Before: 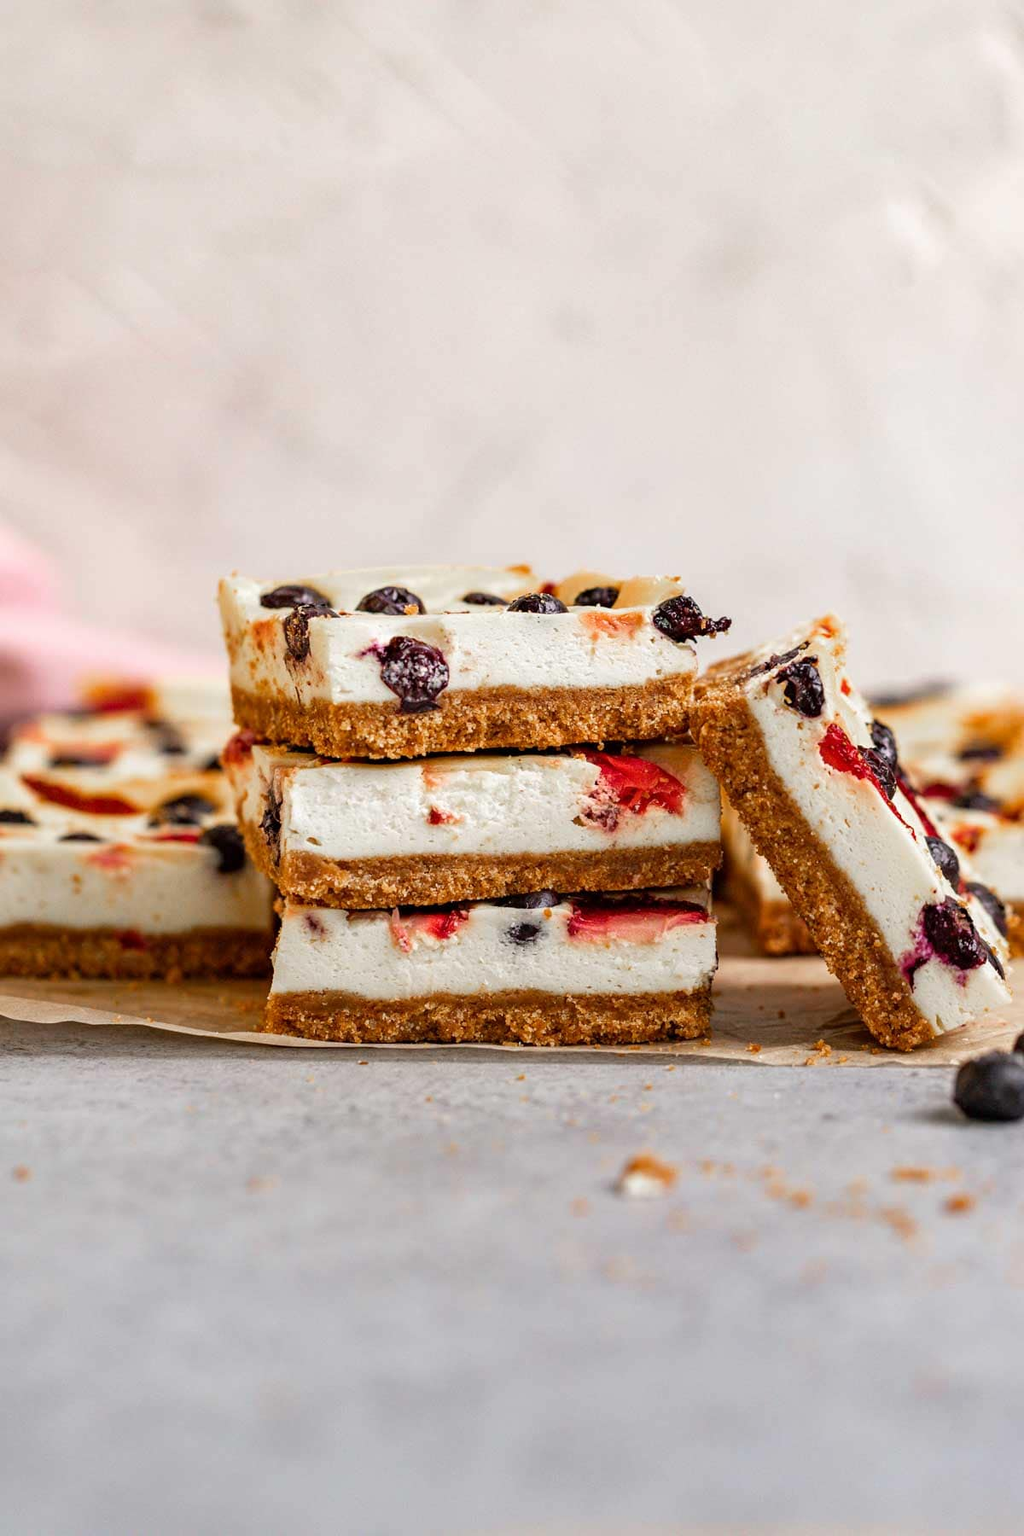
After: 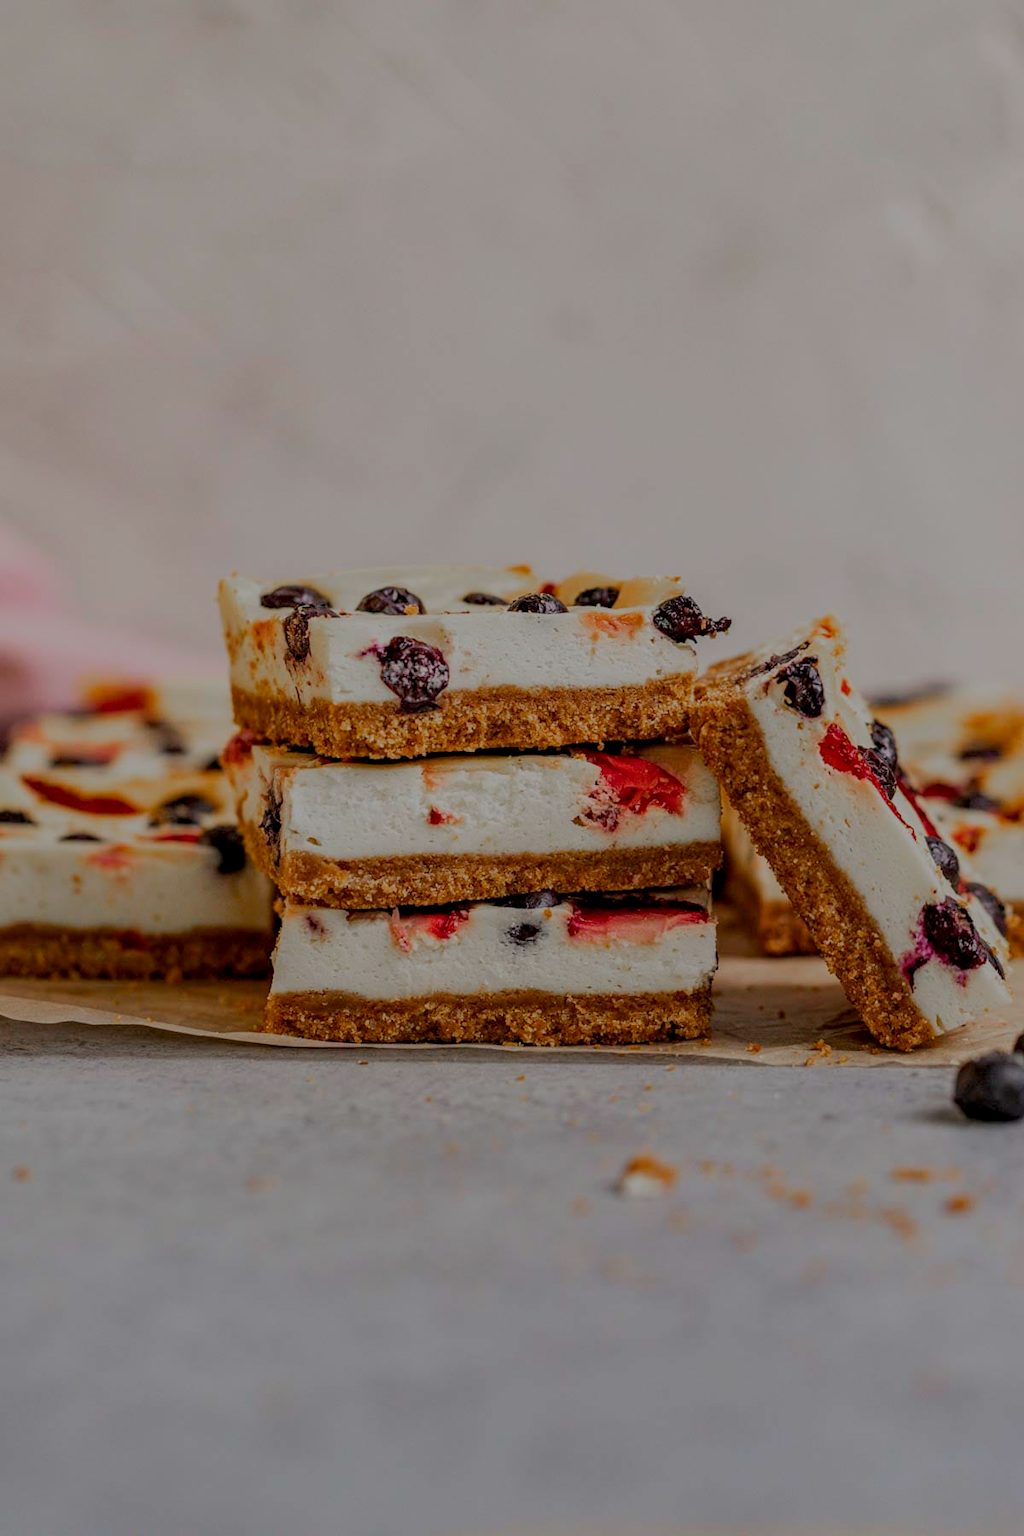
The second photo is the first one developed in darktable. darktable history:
local contrast: on, module defaults
exposure: black level correction 0, exposure 1.2 EV, compensate highlight preservation false
color balance rgb: perceptual saturation grading › global saturation 16.037%, perceptual brilliance grading › global brilliance -47.756%, global vibrance 11.059%
